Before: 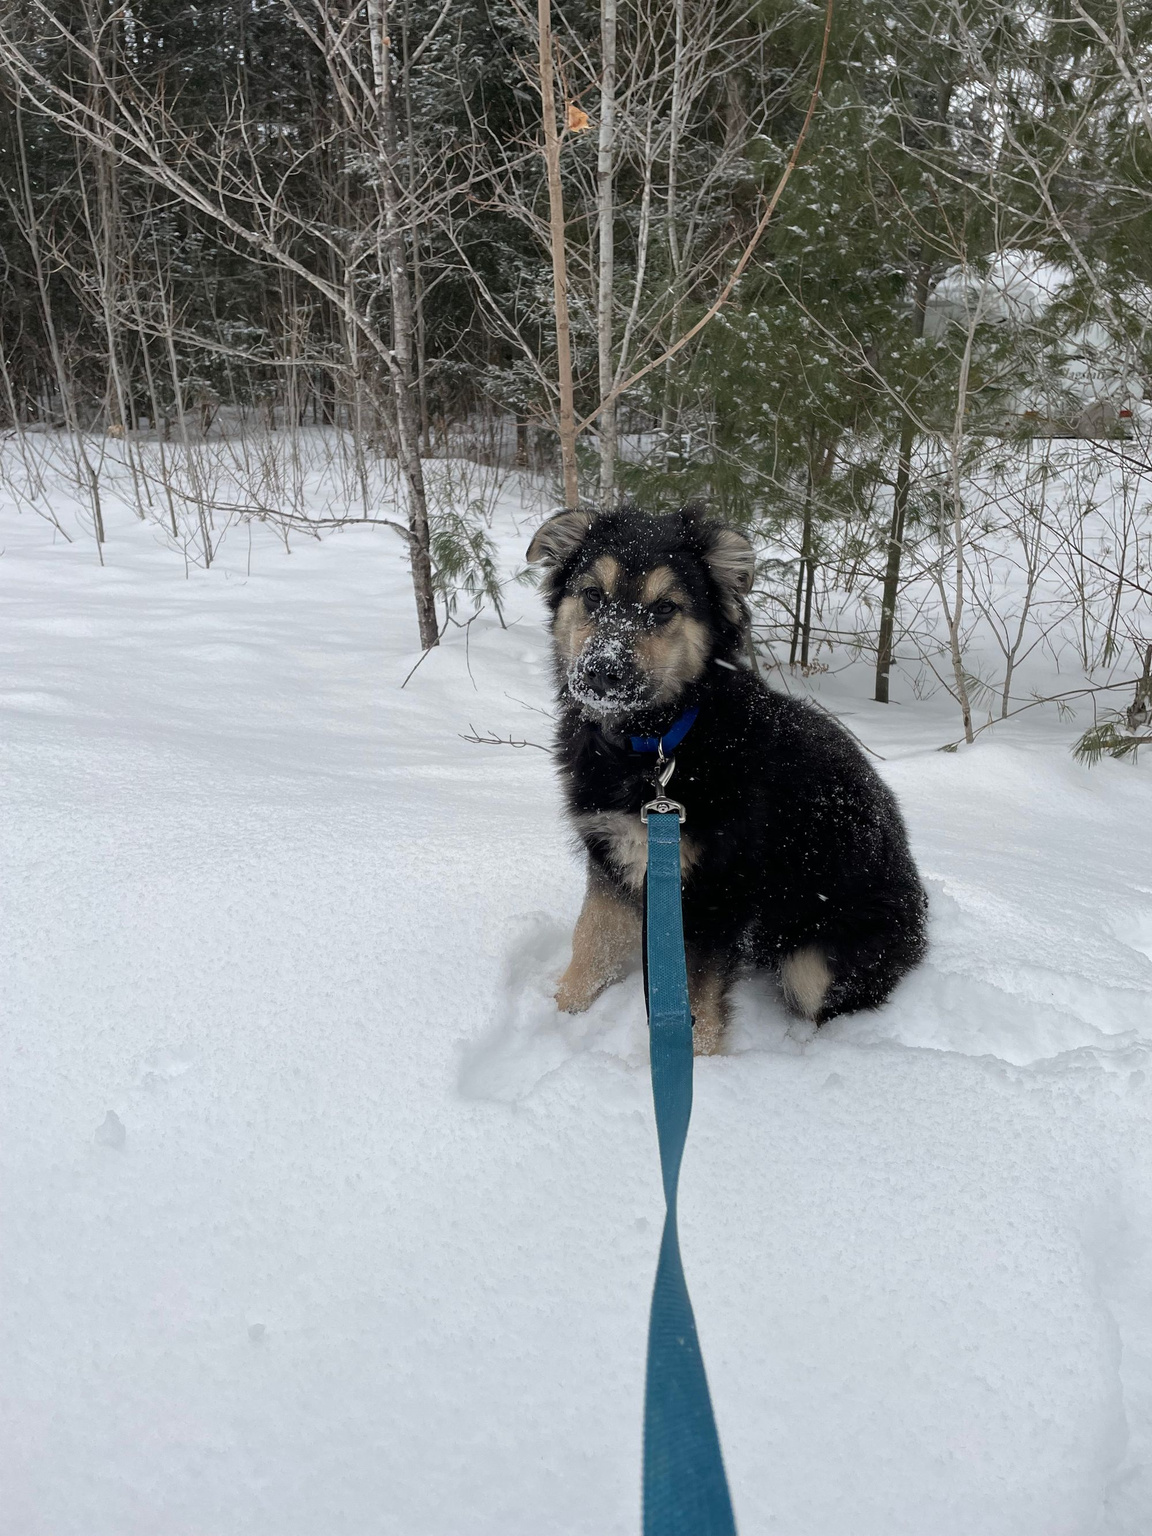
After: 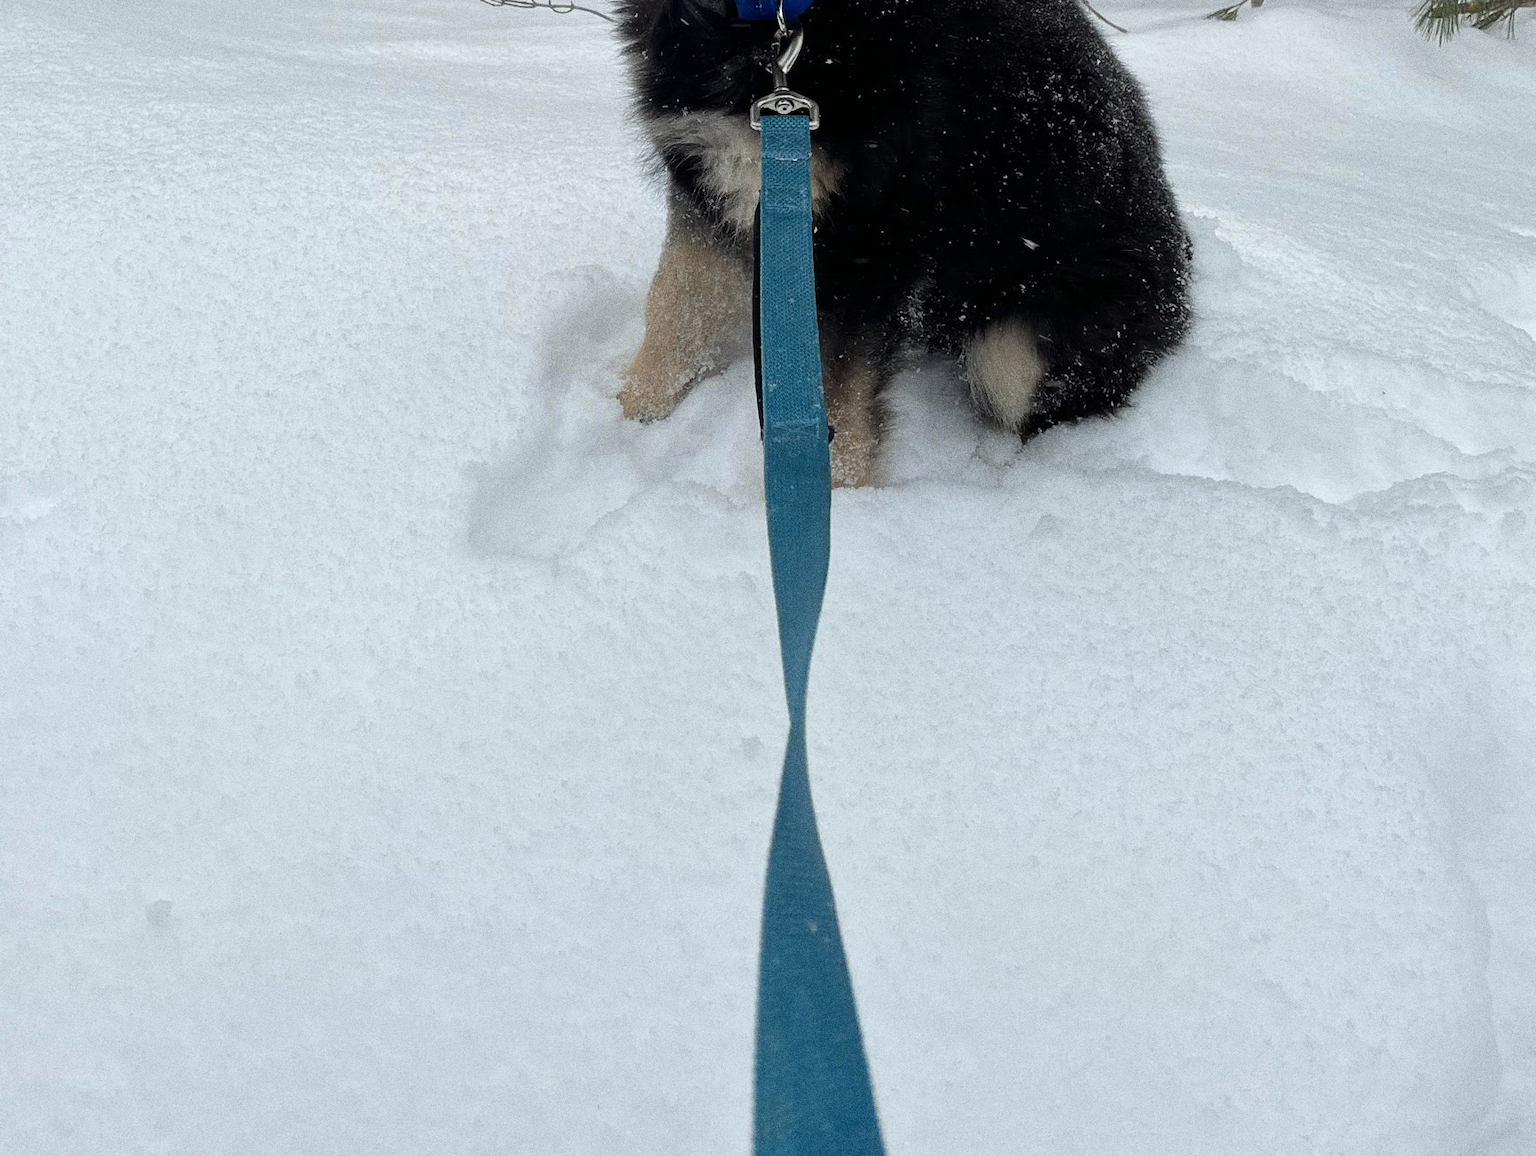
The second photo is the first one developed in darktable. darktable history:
color zones: curves: ch0 [(0.068, 0.464) (0.25, 0.5) (0.48, 0.508) (0.75, 0.536) (0.886, 0.476) (0.967, 0.456)]; ch1 [(0.066, 0.456) (0.25, 0.5) (0.616, 0.508) (0.746, 0.56) (0.934, 0.444)]
crop and rotate: left 13.306%, top 48.129%, bottom 2.928%
tone equalizer: on, module defaults
grain: coarseness 0.09 ISO, strength 40%
white balance: red 0.978, blue 0.999
